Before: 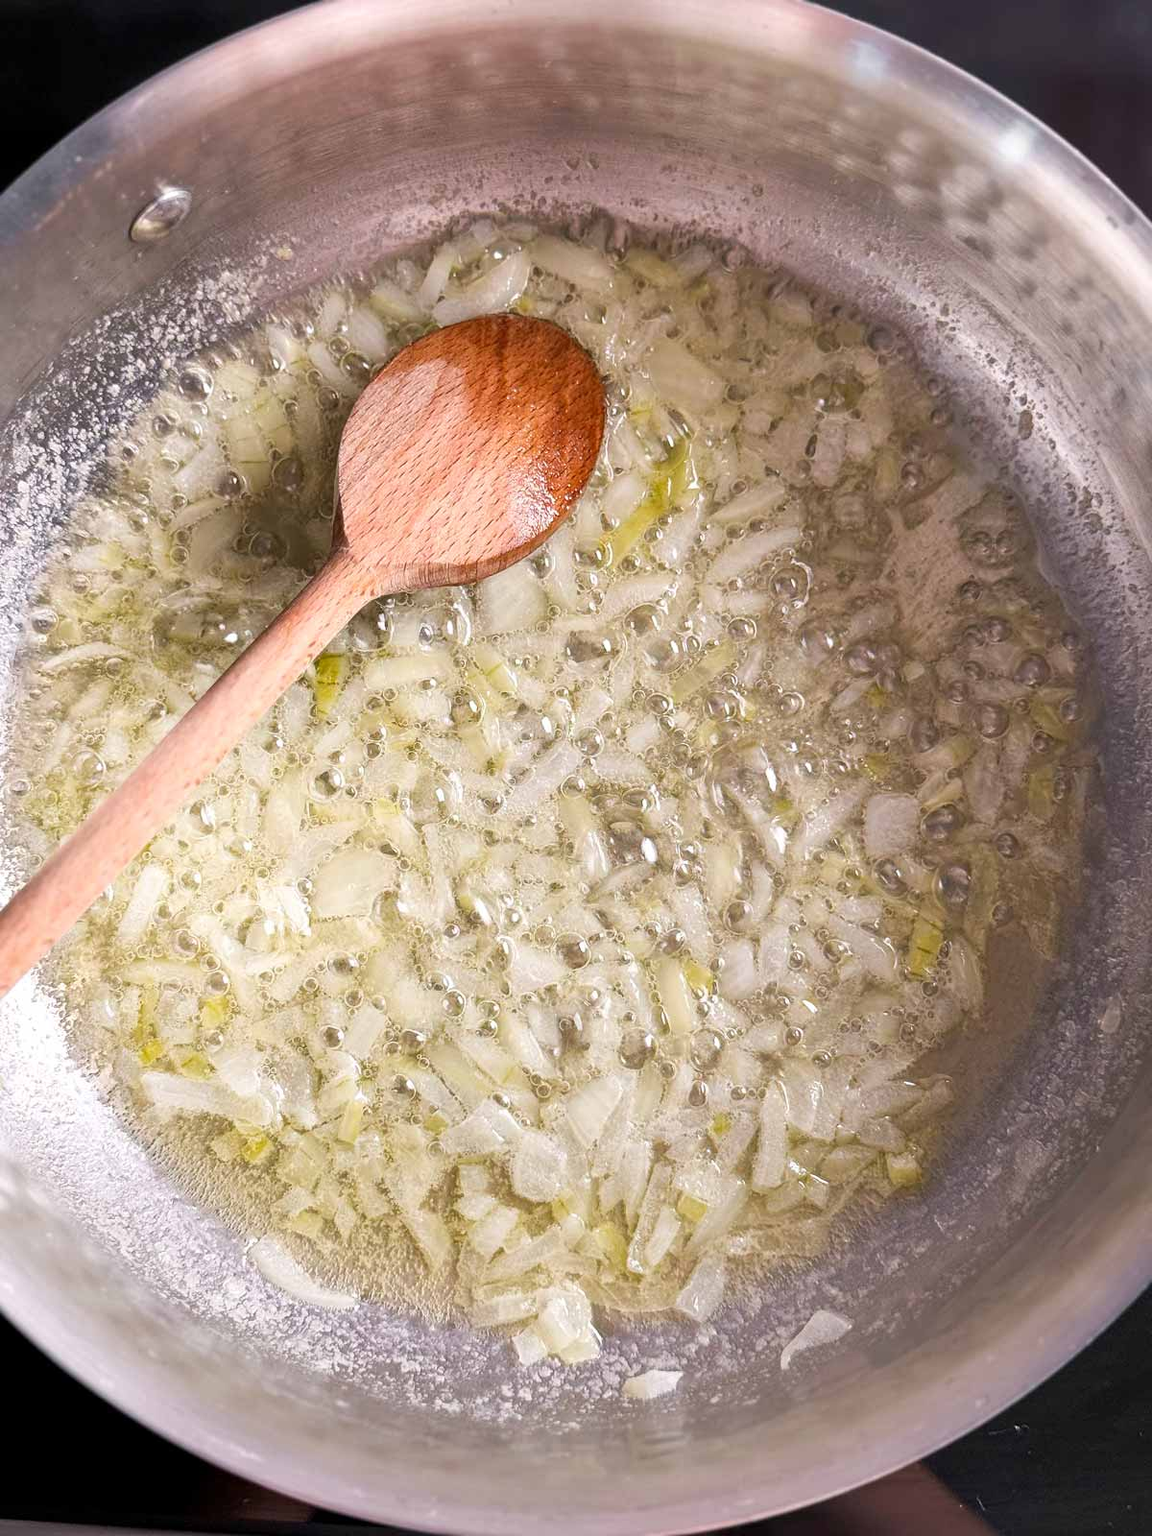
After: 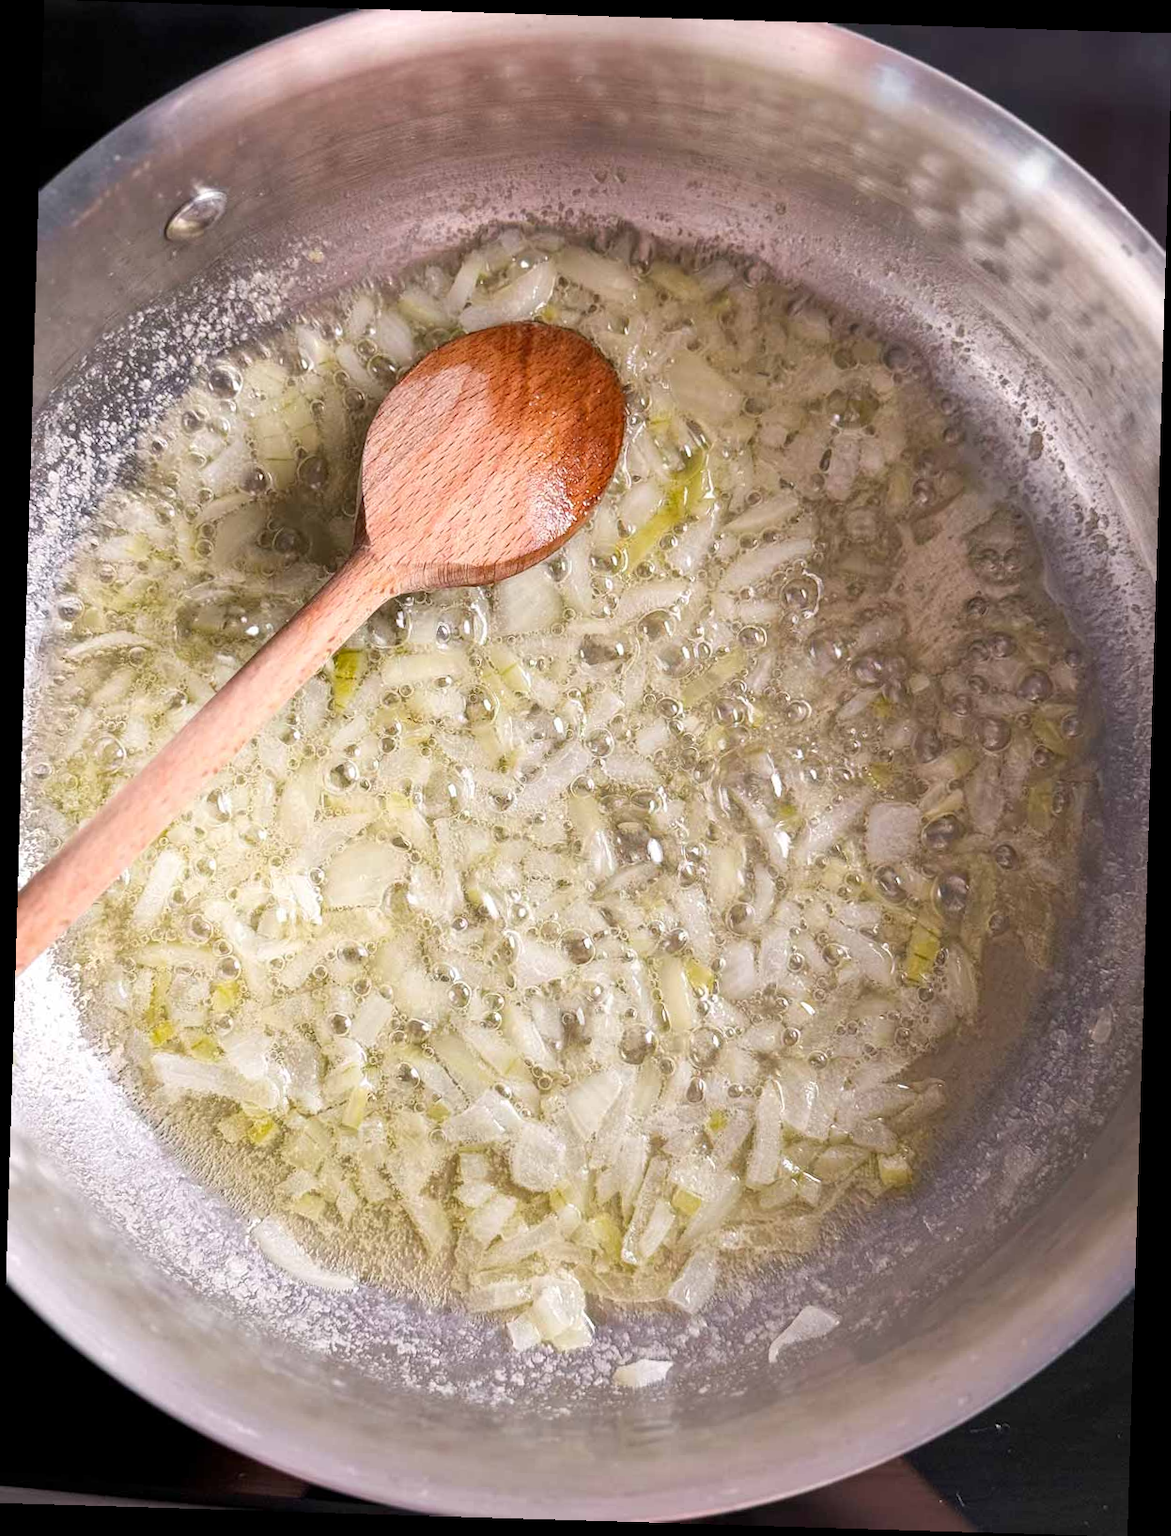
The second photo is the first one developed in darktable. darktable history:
rotate and perspective: rotation 1.72°, automatic cropping off
exposure: compensate highlight preservation false
